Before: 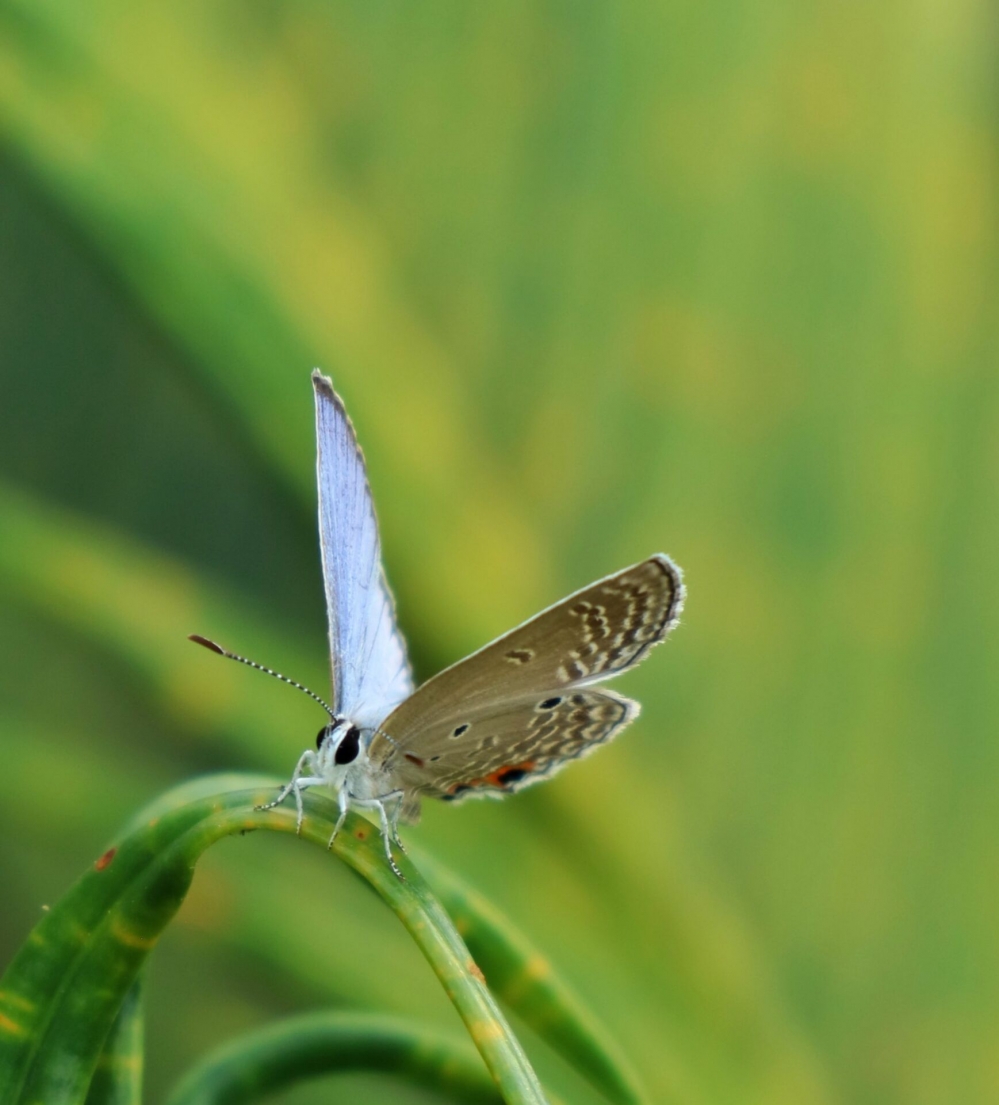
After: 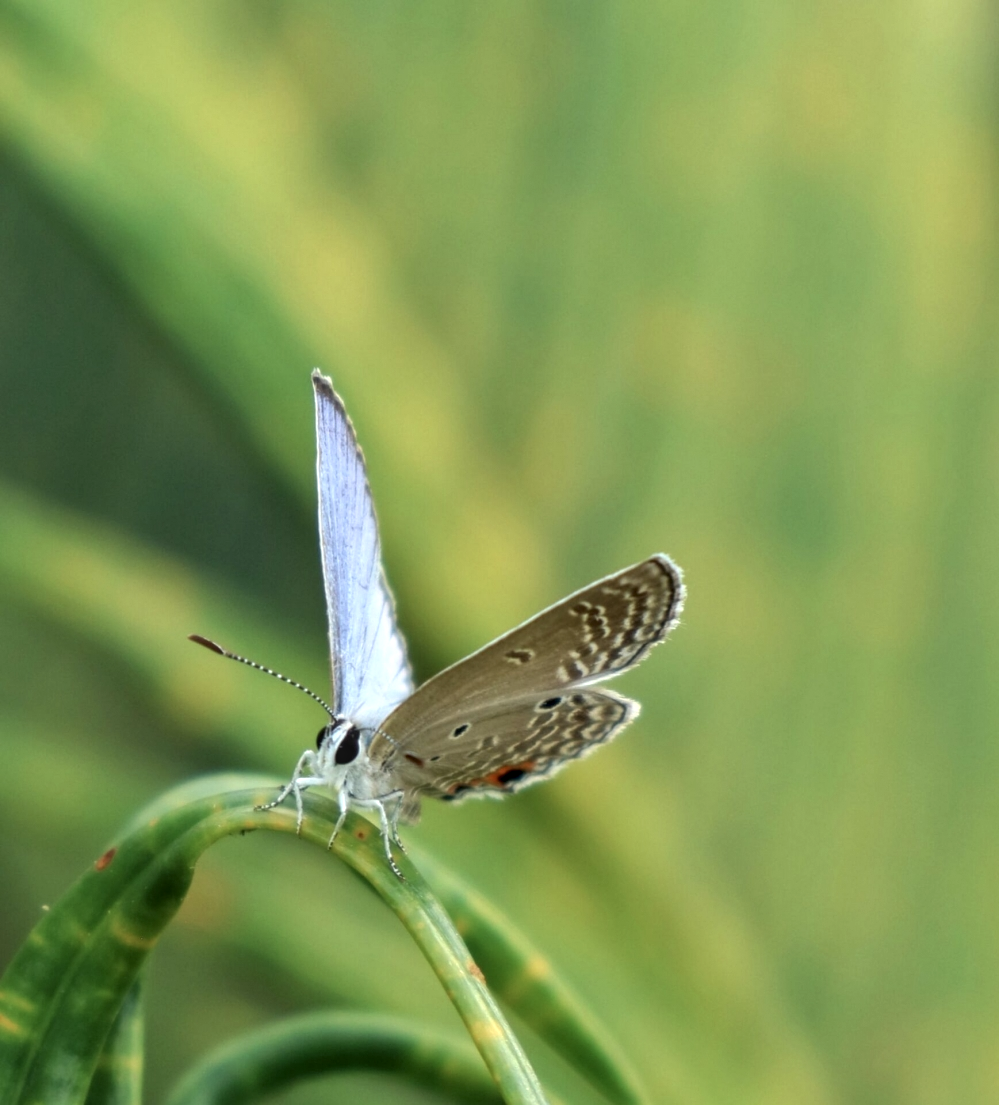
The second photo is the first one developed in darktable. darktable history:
base curve: curves: ch0 [(0, 0) (0.472, 0.455) (1, 1)], preserve colors none
tone equalizer: on, module defaults
color correction: saturation 0.8
exposure: black level correction 0.001, exposure 0.3 EV, compensate highlight preservation false
local contrast: on, module defaults
